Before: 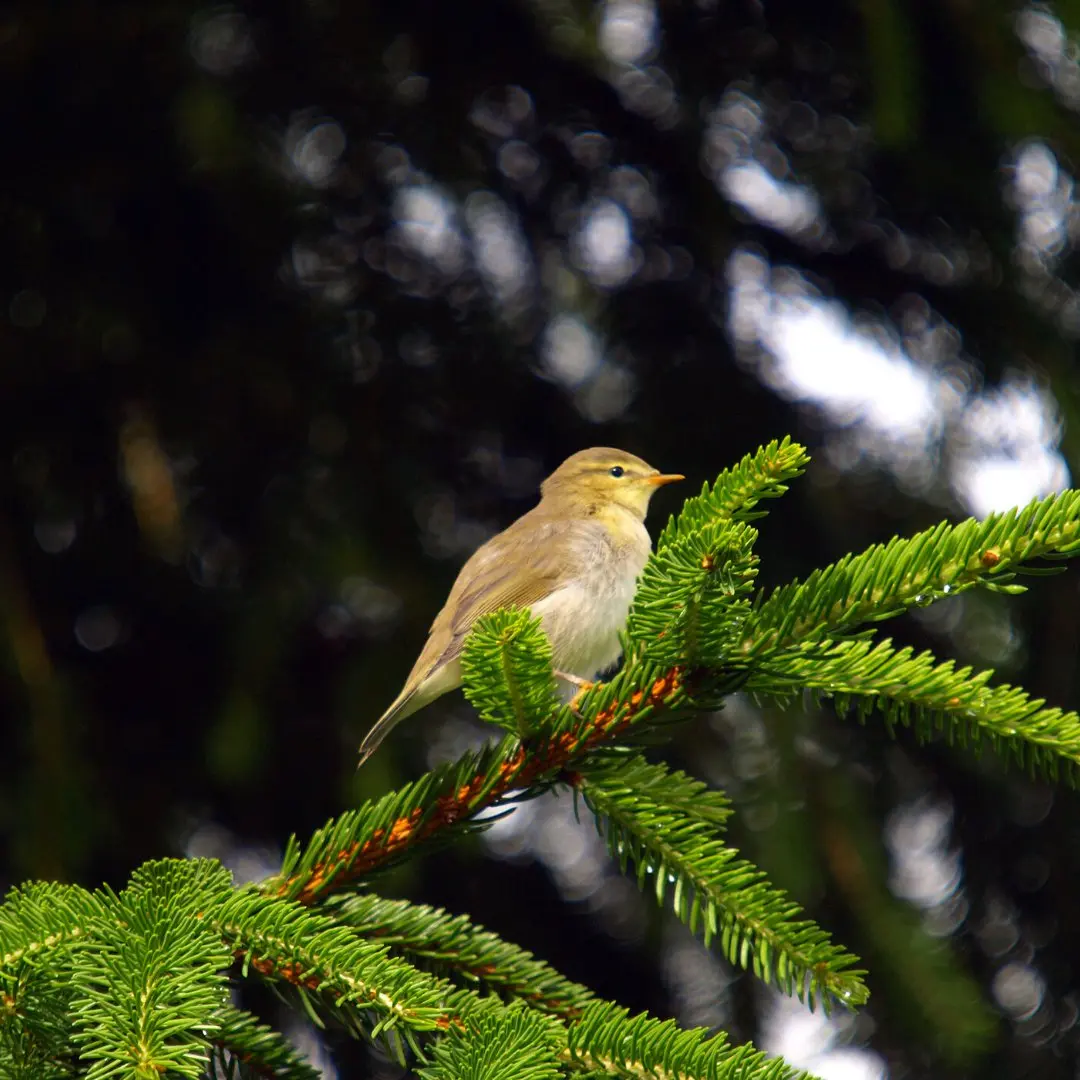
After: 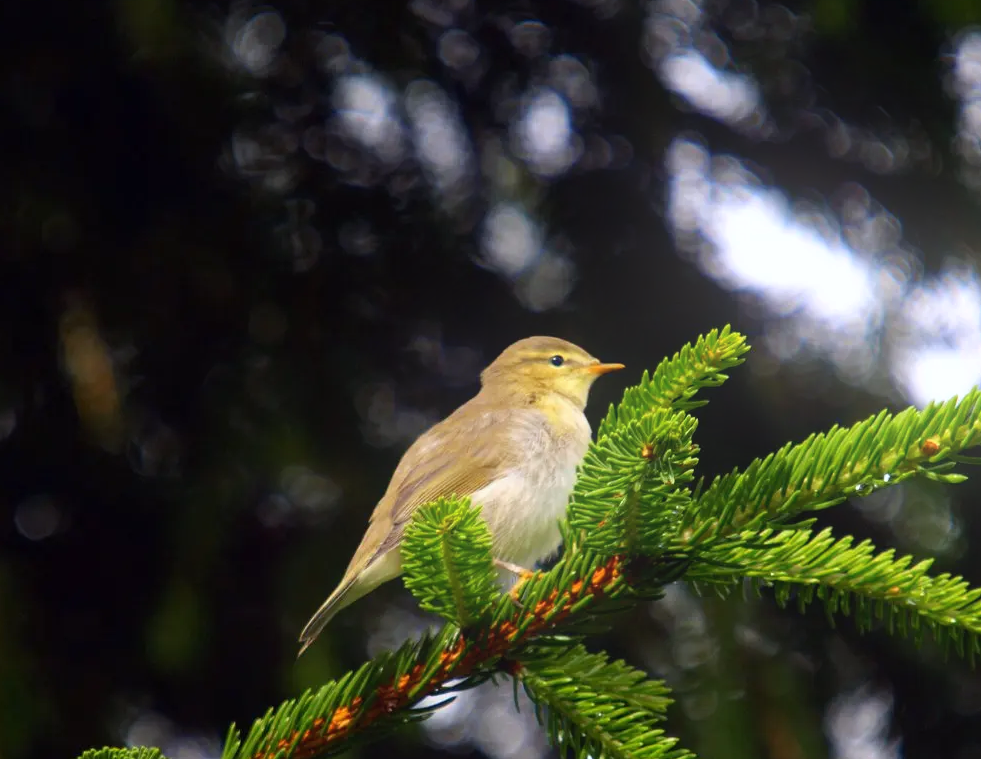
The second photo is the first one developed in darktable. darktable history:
bloom: on, module defaults
white balance: red 0.984, blue 1.059
crop: left 5.596%, top 10.314%, right 3.534%, bottom 19.395%
